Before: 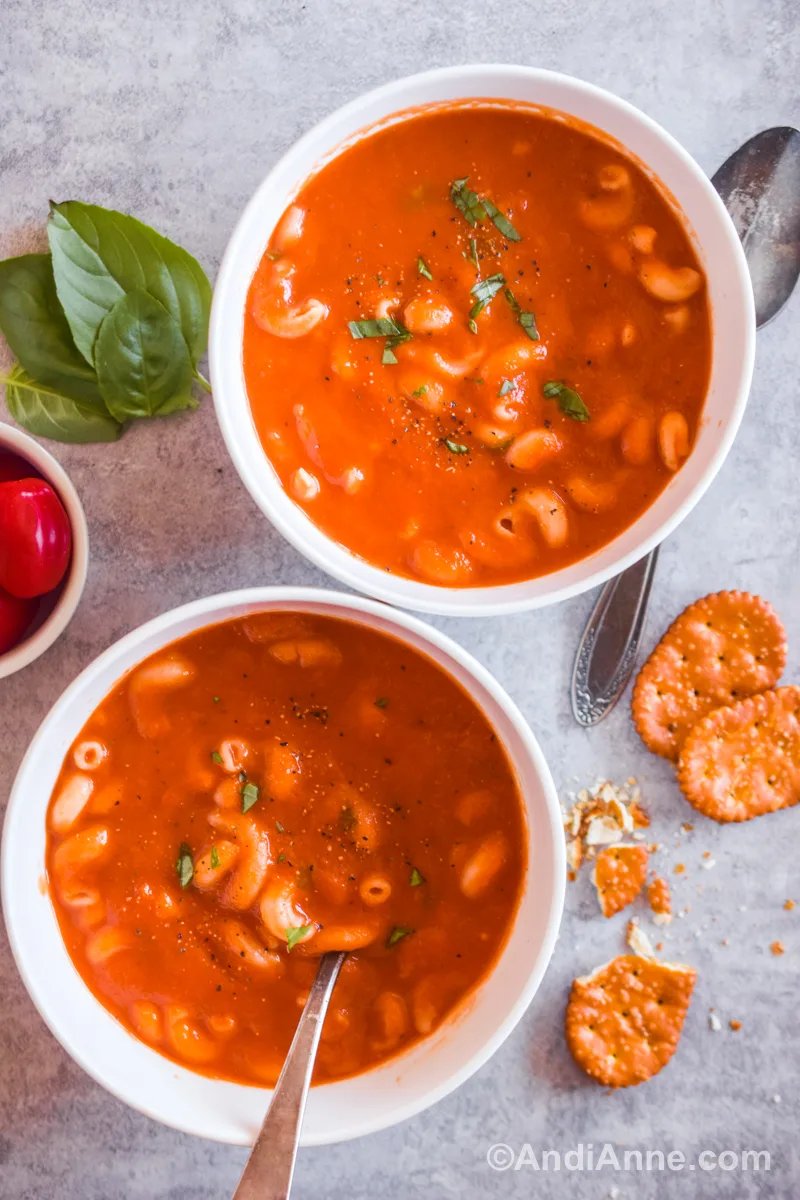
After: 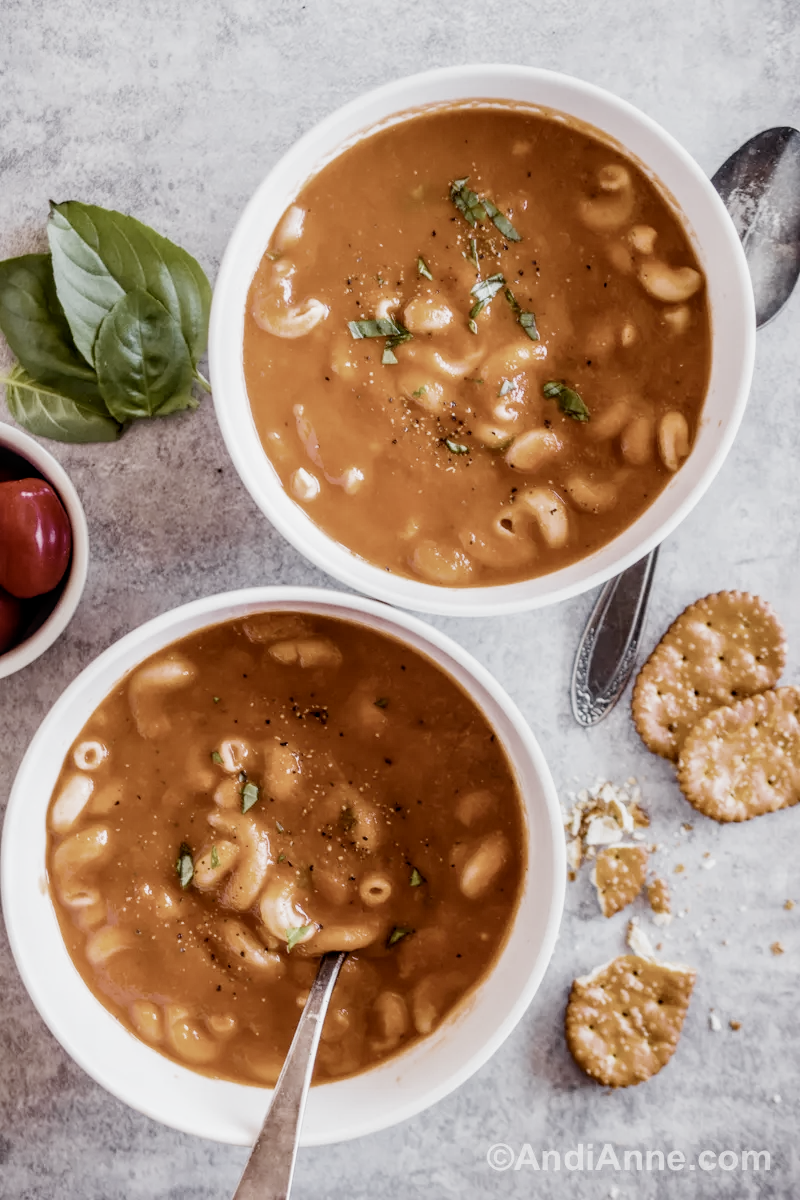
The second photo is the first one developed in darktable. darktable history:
local contrast: on, module defaults
contrast brightness saturation: contrast 0.101, brightness 0.03, saturation 0.089
filmic rgb: black relative exposure -5.06 EV, white relative exposure 3.54 EV, threshold 3.04 EV, hardness 3.18, contrast 1.186, highlights saturation mix -29.33%, preserve chrominance no, color science v5 (2021), enable highlight reconstruction true
